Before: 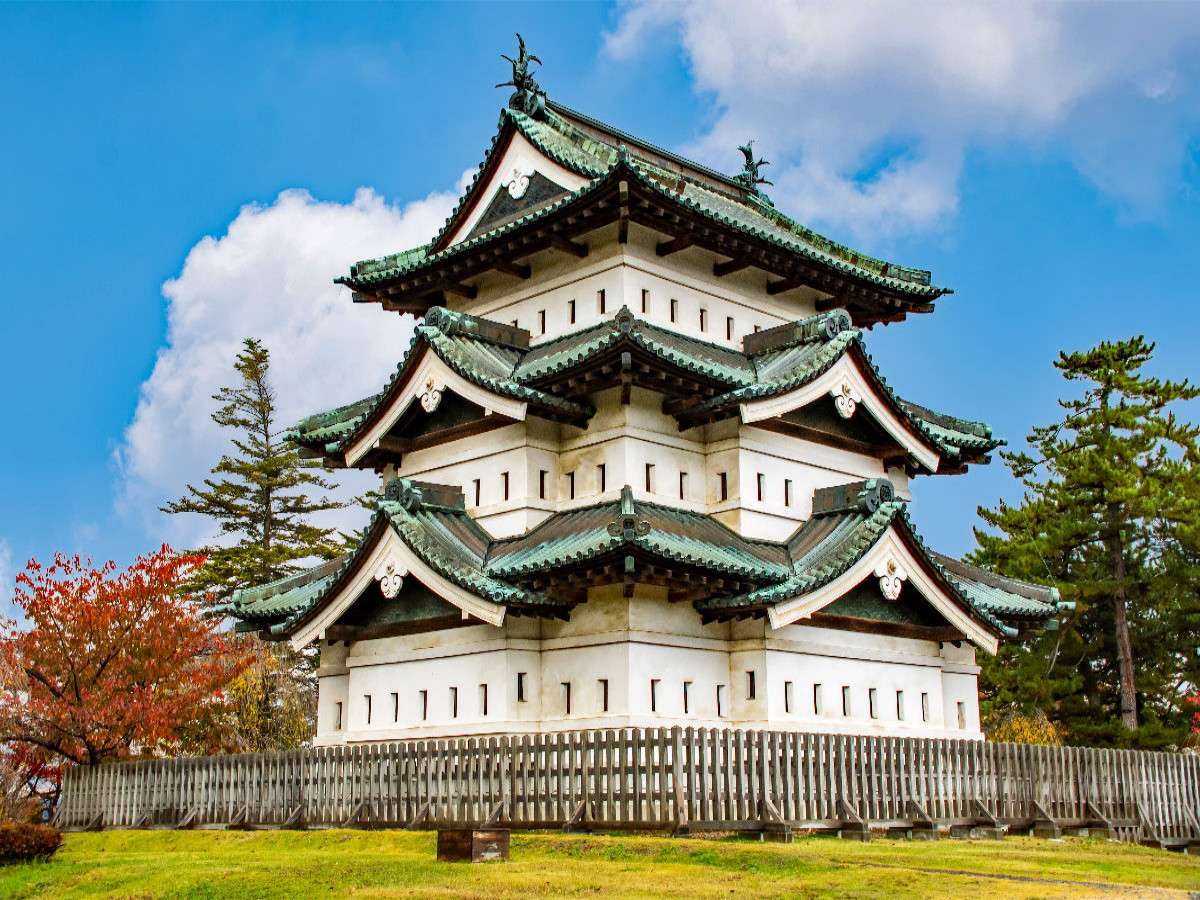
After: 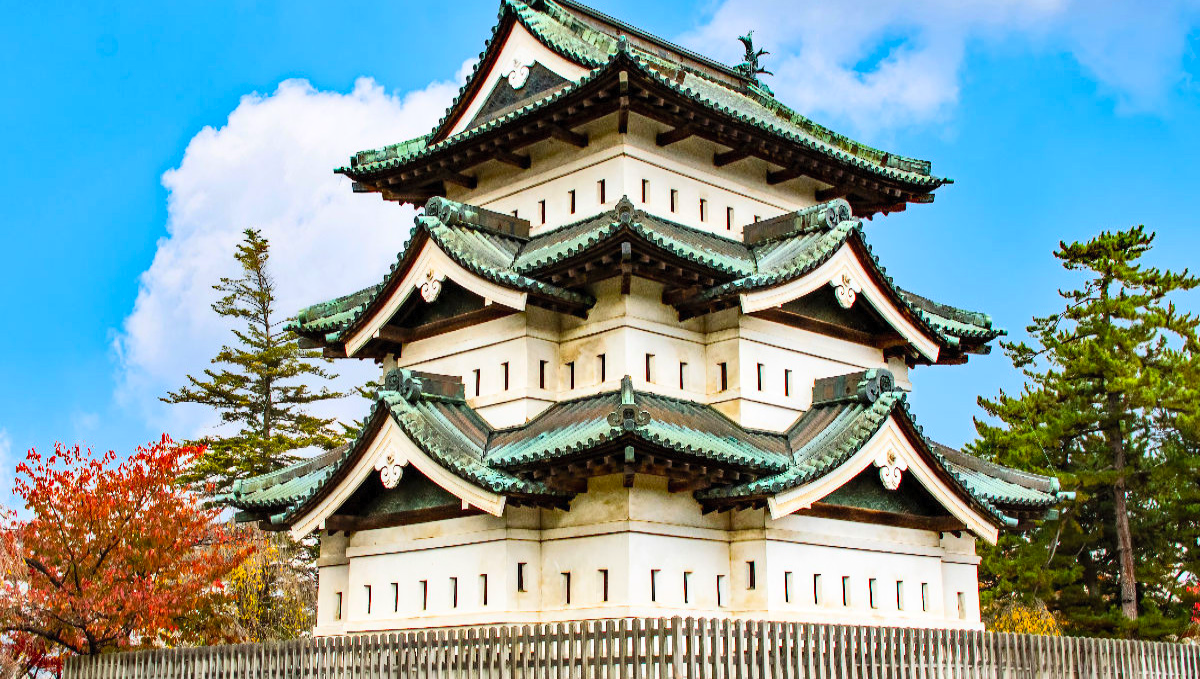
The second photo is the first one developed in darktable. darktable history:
crop and rotate: top 12.224%, bottom 12.329%
contrast brightness saturation: contrast 0.198, brightness 0.164, saturation 0.221
